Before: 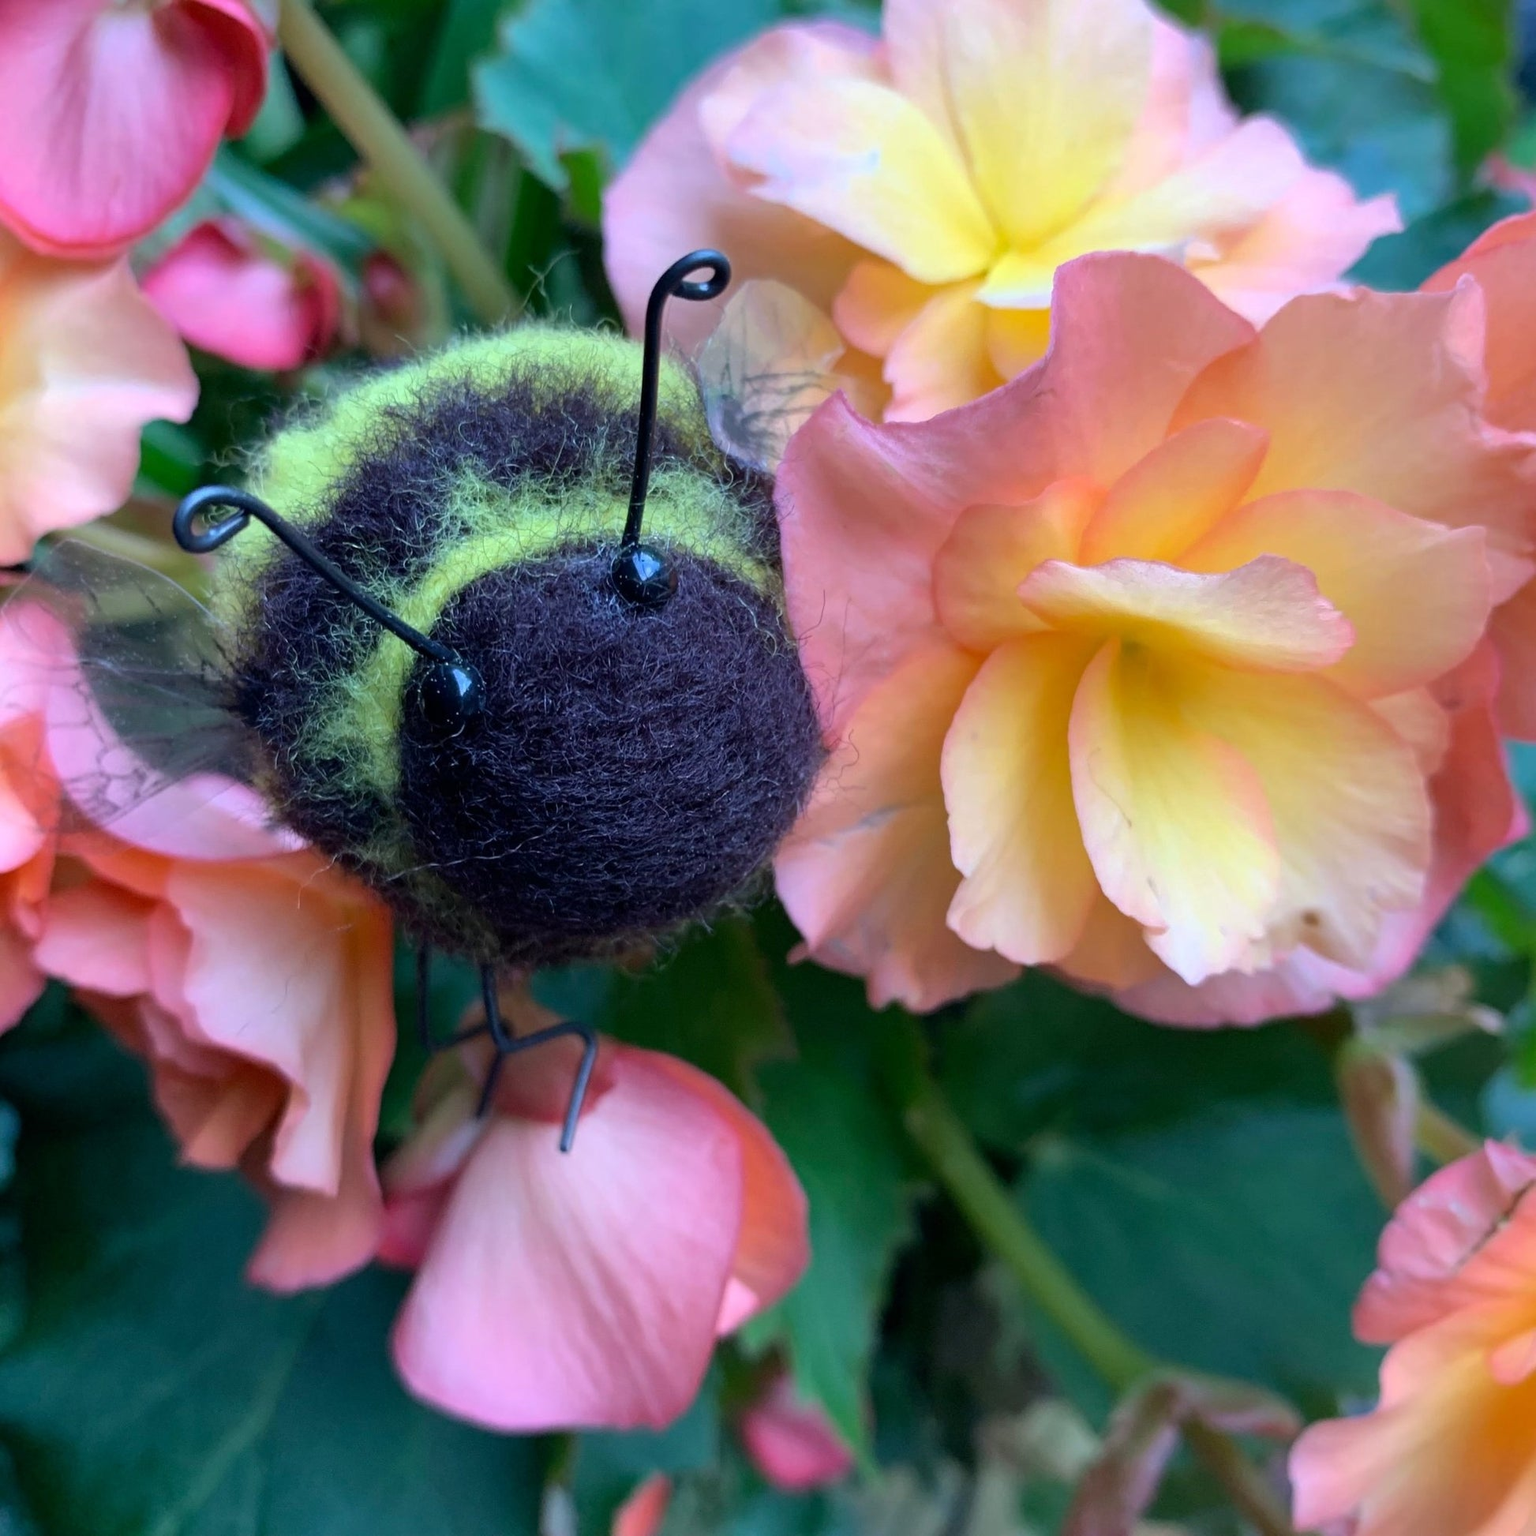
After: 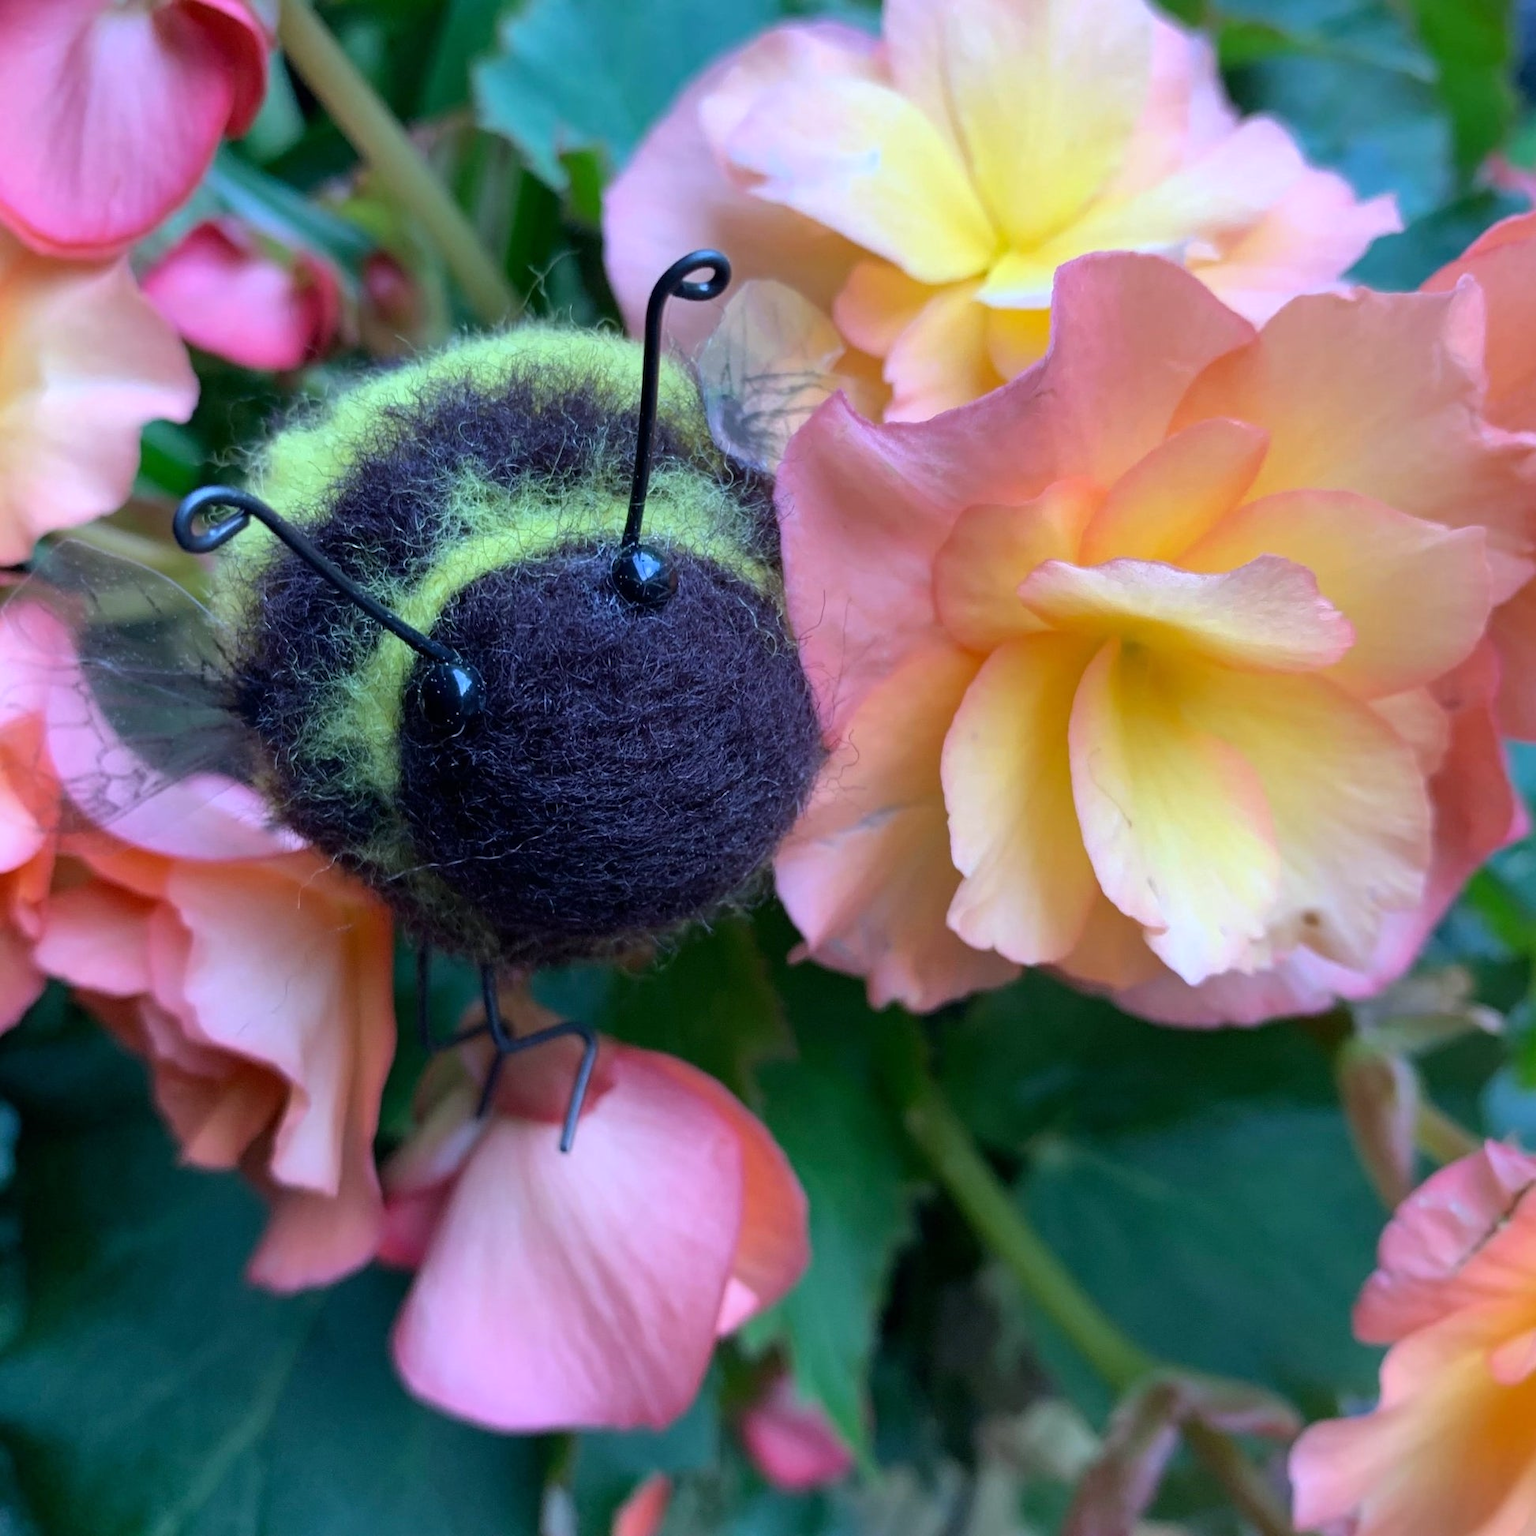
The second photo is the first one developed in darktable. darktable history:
white balance: red 0.974, blue 1.044
